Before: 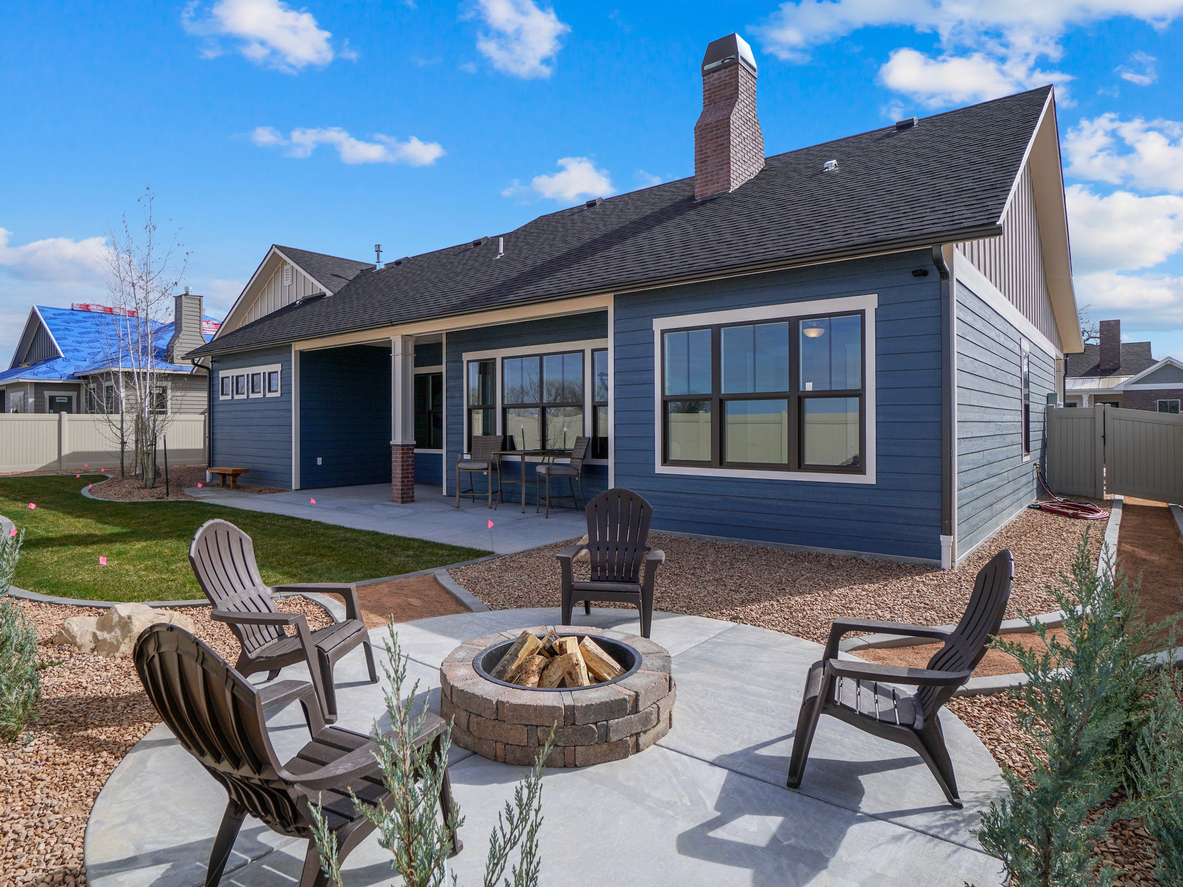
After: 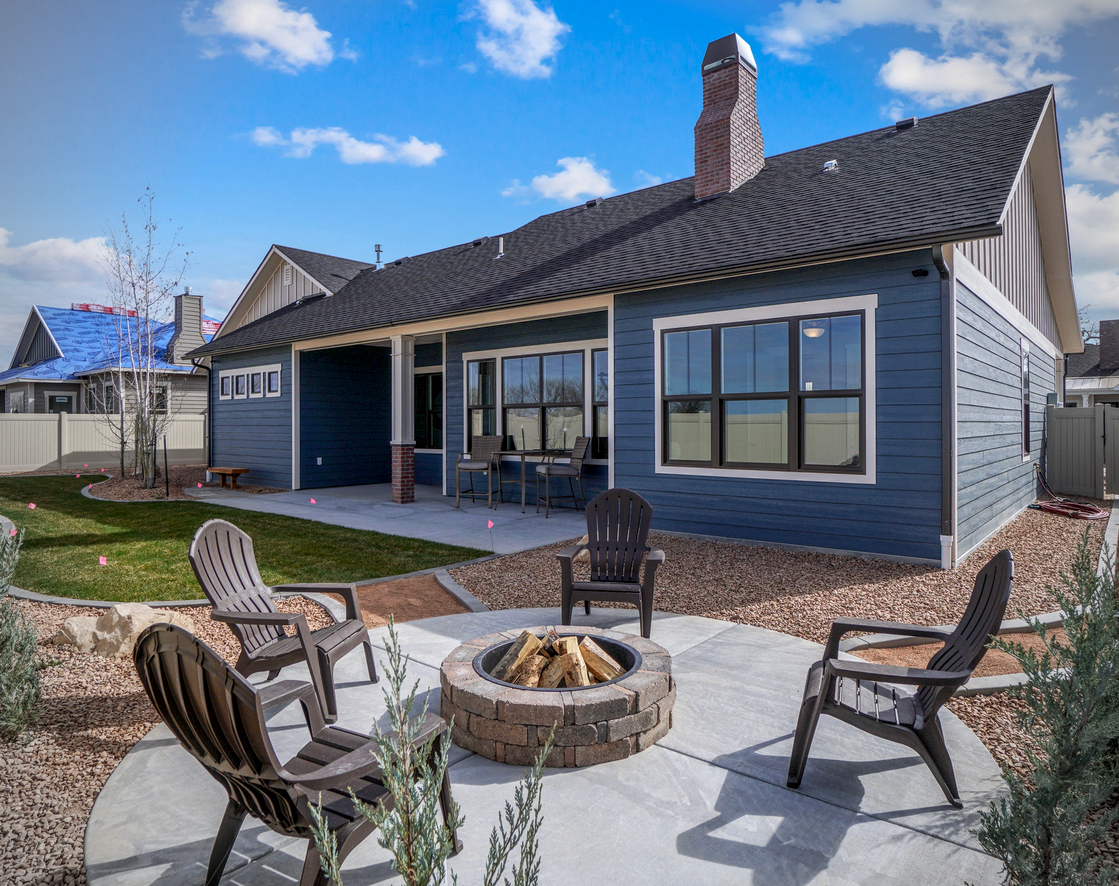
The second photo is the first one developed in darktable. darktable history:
crop and rotate: left 0%, right 5.389%
local contrast: on, module defaults
vignetting: brightness -0.449, saturation -0.686
